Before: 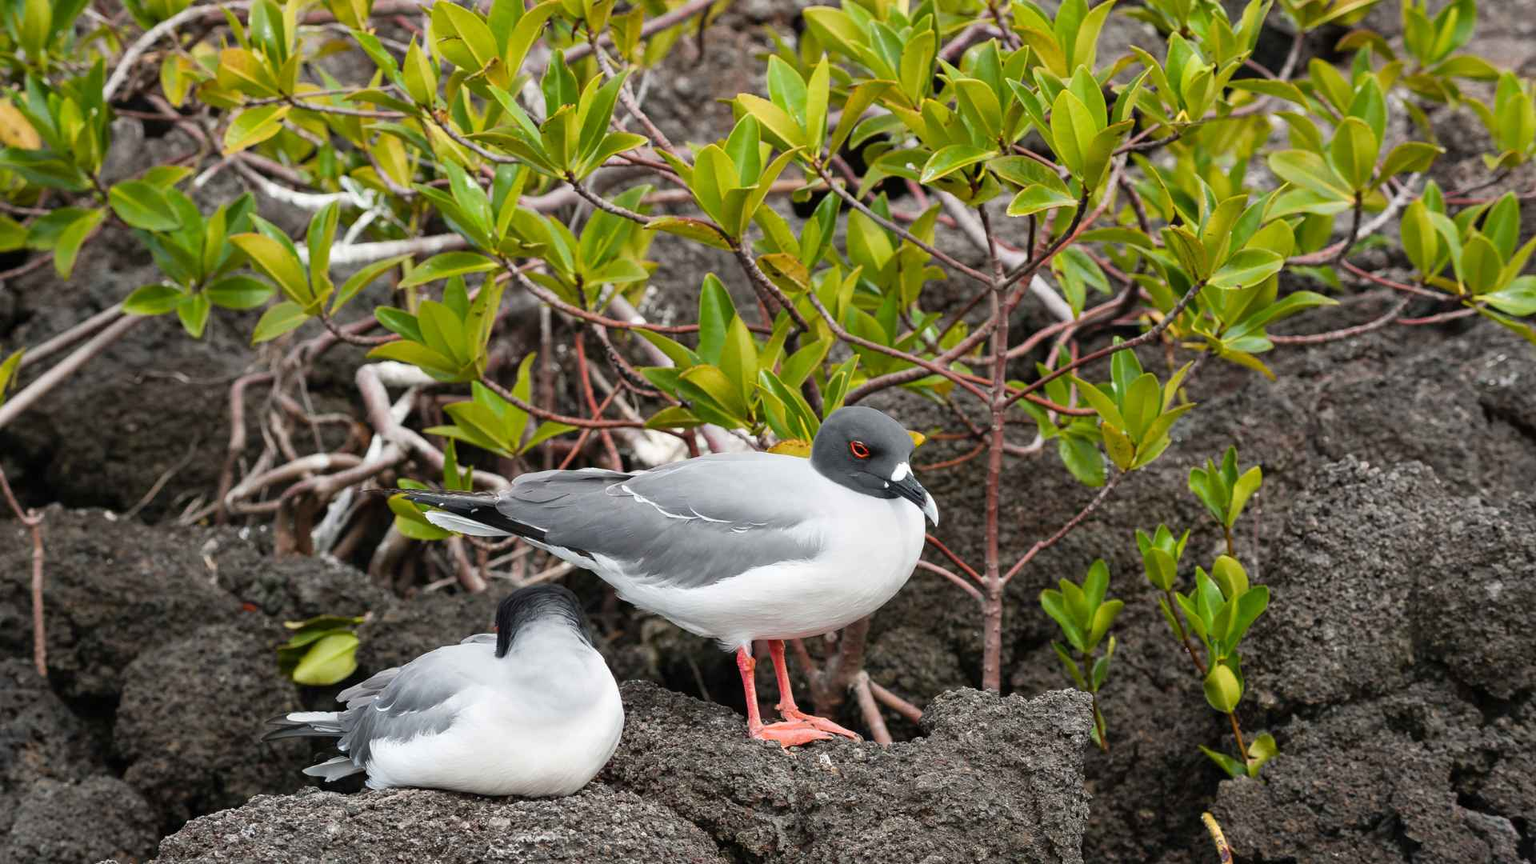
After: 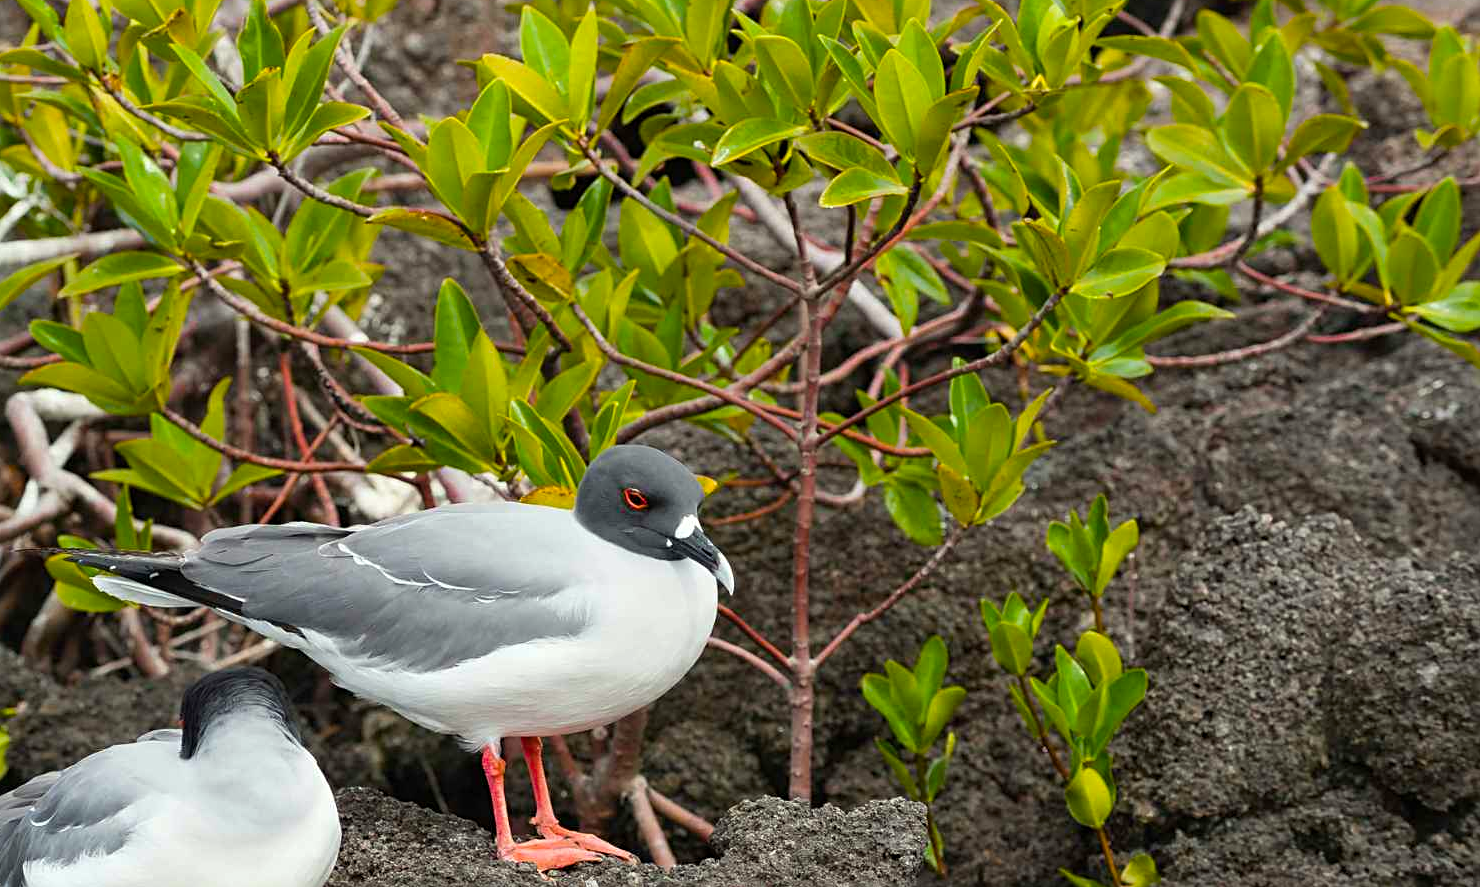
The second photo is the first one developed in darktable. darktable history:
crop: left 22.878%, top 5.895%, bottom 11.886%
color correction: highlights a* -2.67, highlights b* 2.54
color balance rgb: perceptual saturation grading › global saturation 19.954%, global vibrance 20%
sharpen: radius 2.524, amount 0.337
